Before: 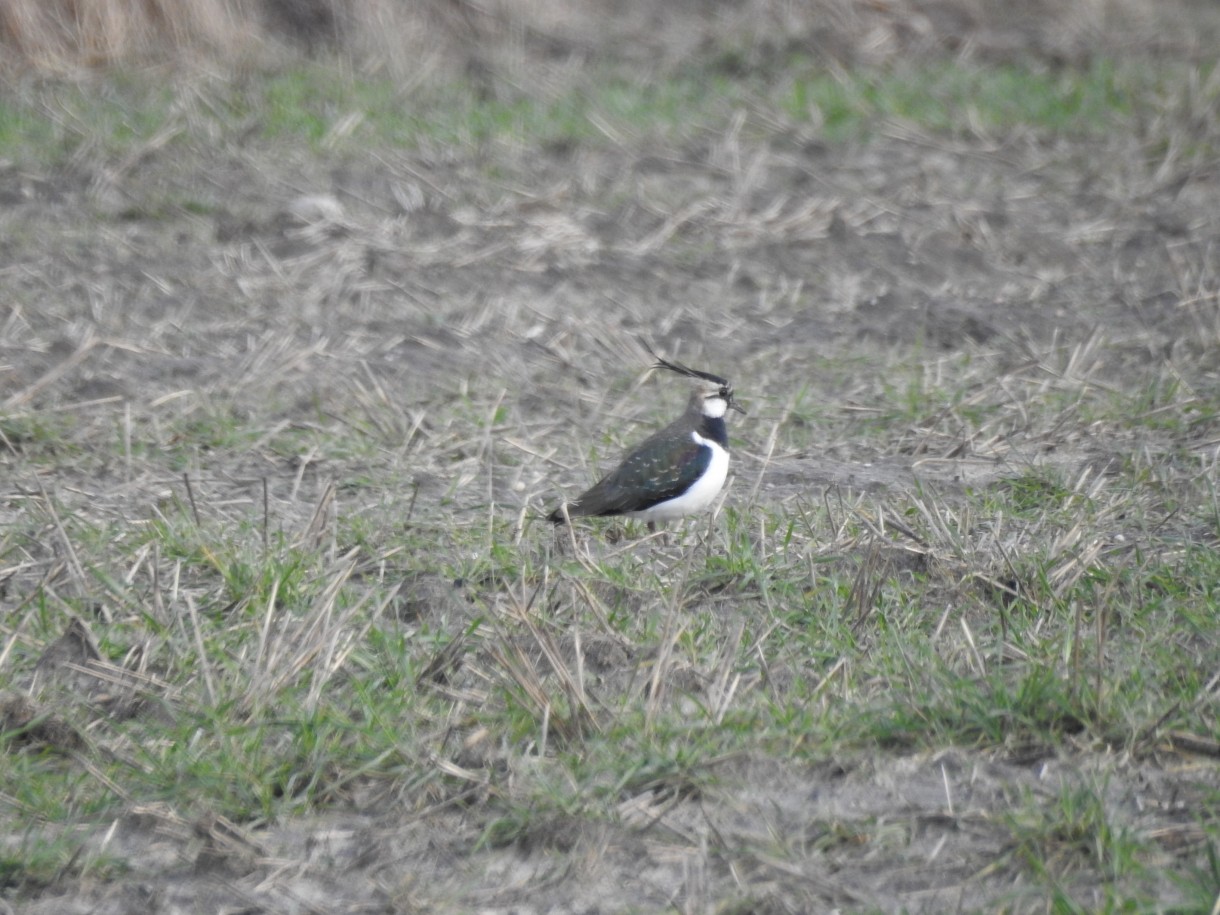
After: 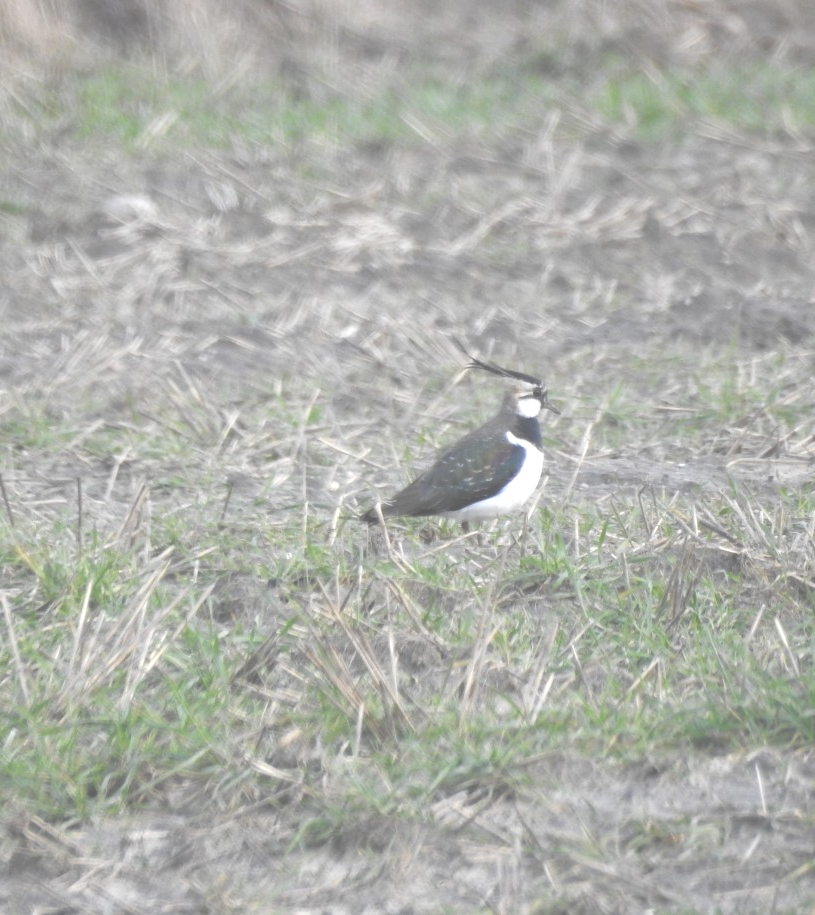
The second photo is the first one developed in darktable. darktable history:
exposure: black level correction -0.072, exposure 0.501 EV, compensate exposure bias true, compensate highlight preservation false
crop and rotate: left 15.323%, right 17.852%
